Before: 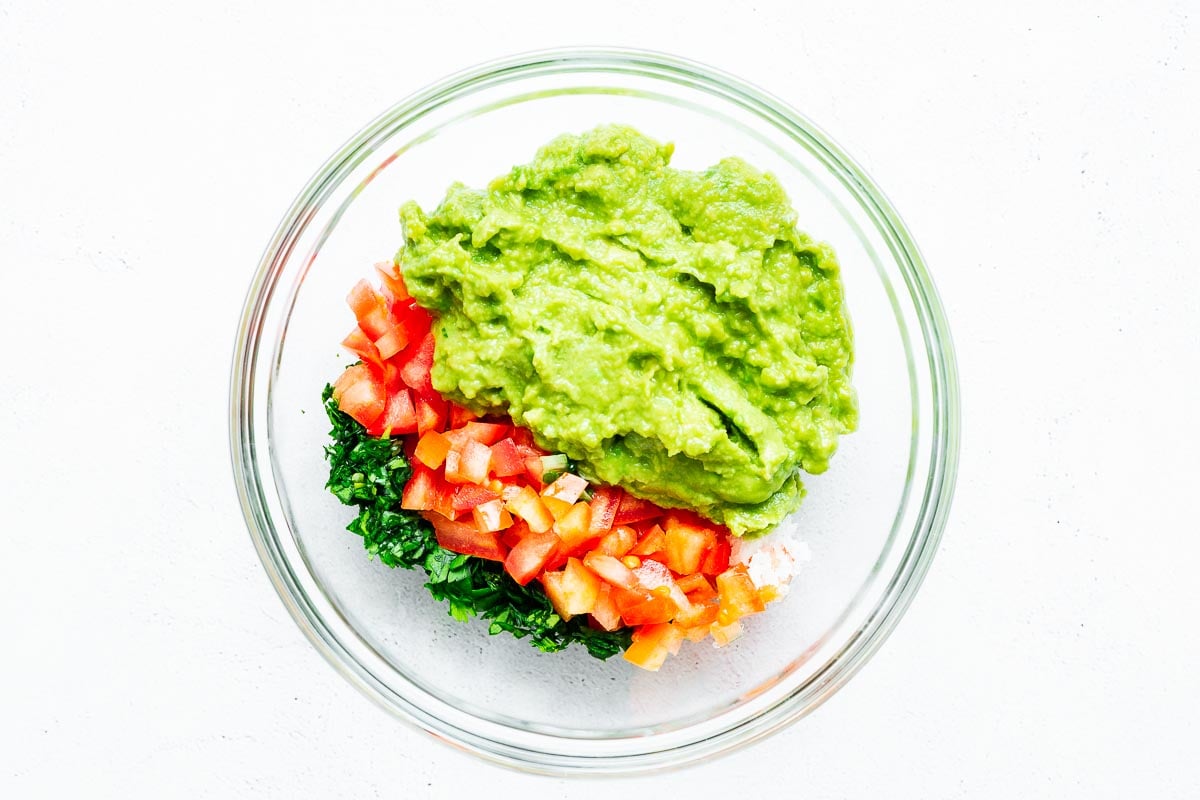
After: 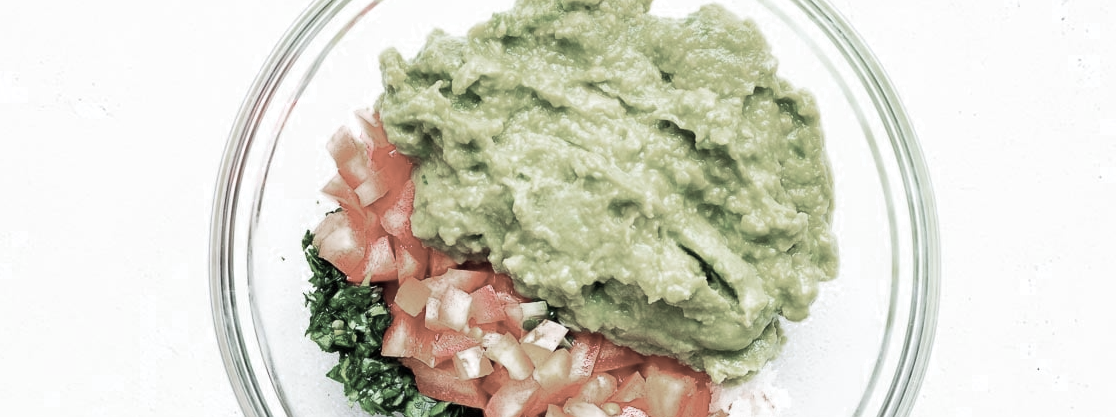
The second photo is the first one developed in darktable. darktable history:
color zones: curves: ch0 [(0, 0.613) (0.01, 0.613) (0.245, 0.448) (0.498, 0.529) (0.642, 0.665) (0.879, 0.777) (0.99, 0.613)]; ch1 [(0, 0.272) (0.219, 0.127) (0.724, 0.346)]
crop: left 1.744%, top 19.225%, right 5.069%, bottom 28.357%
